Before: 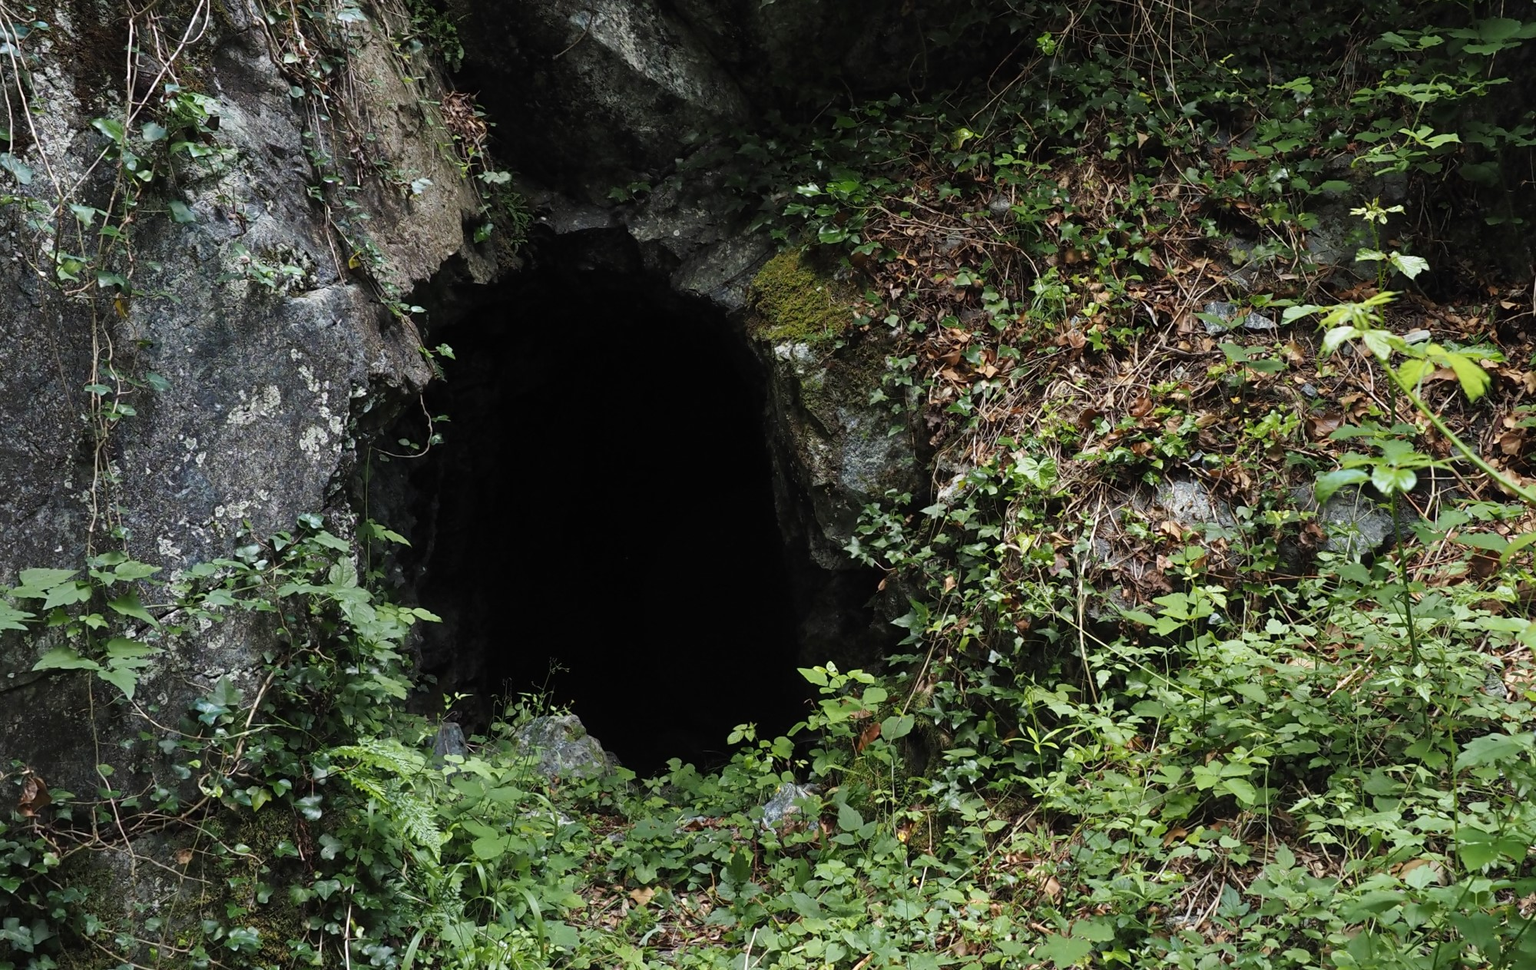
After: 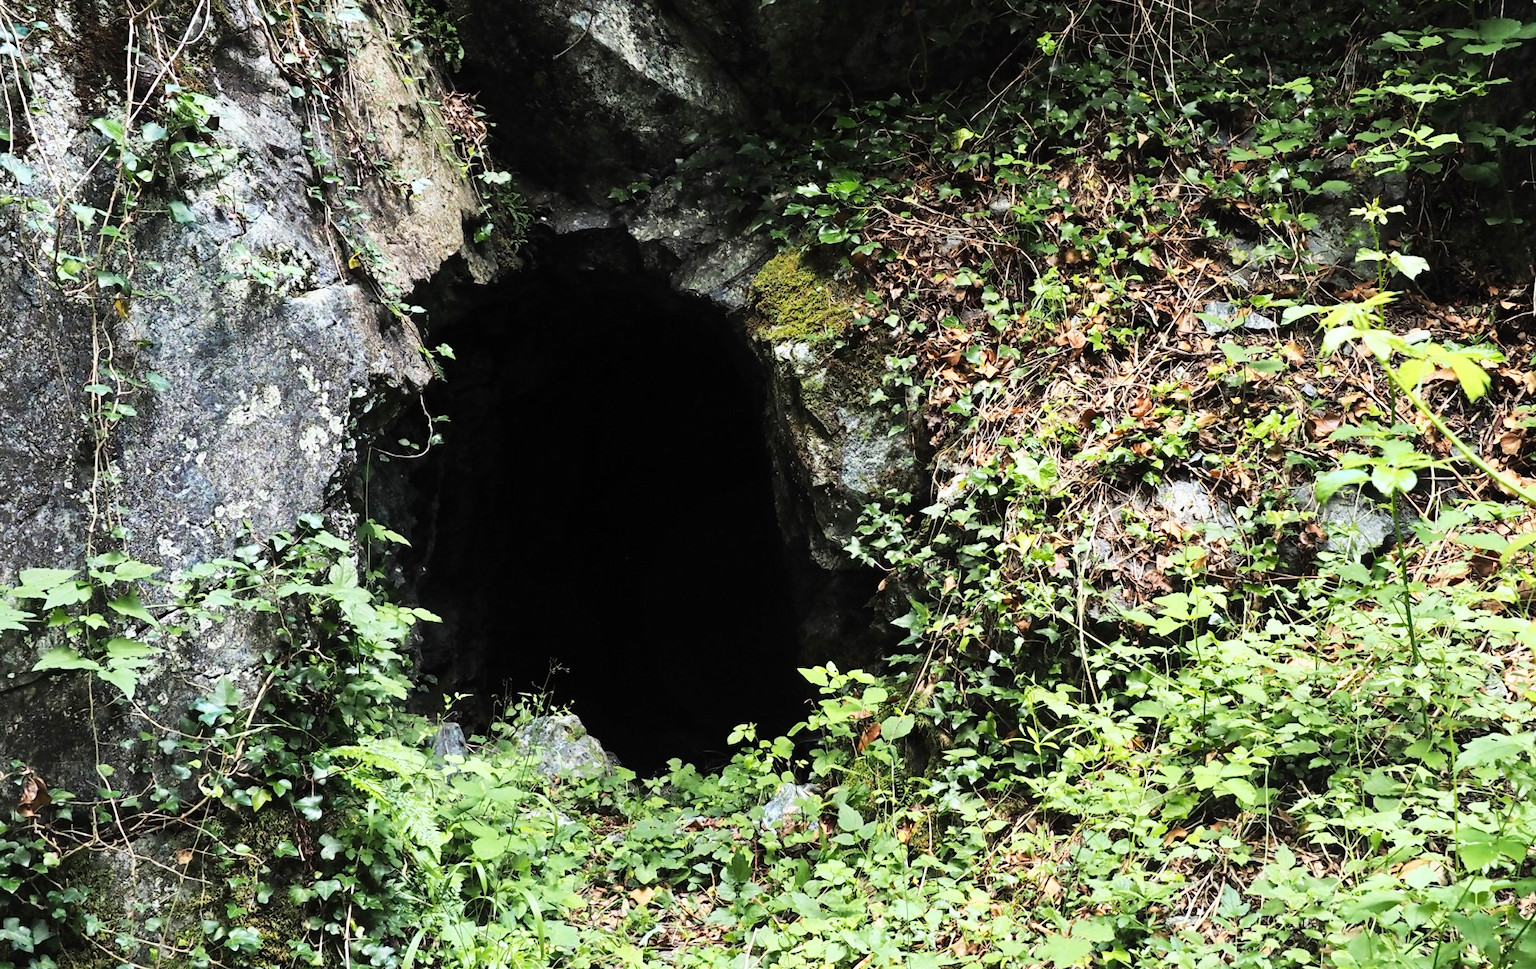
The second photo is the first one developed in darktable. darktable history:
base curve: curves: ch0 [(0, 0) (0.018, 0.026) (0.143, 0.37) (0.33, 0.731) (0.458, 0.853) (0.735, 0.965) (0.905, 0.986) (1, 1)]
tone curve: curves: ch0 [(0, 0) (0.004, 0.002) (0.02, 0.013) (0.218, 0.218) (0.664, 0.718) (0.832, 0.873) (1, 1)], preserve colors none
